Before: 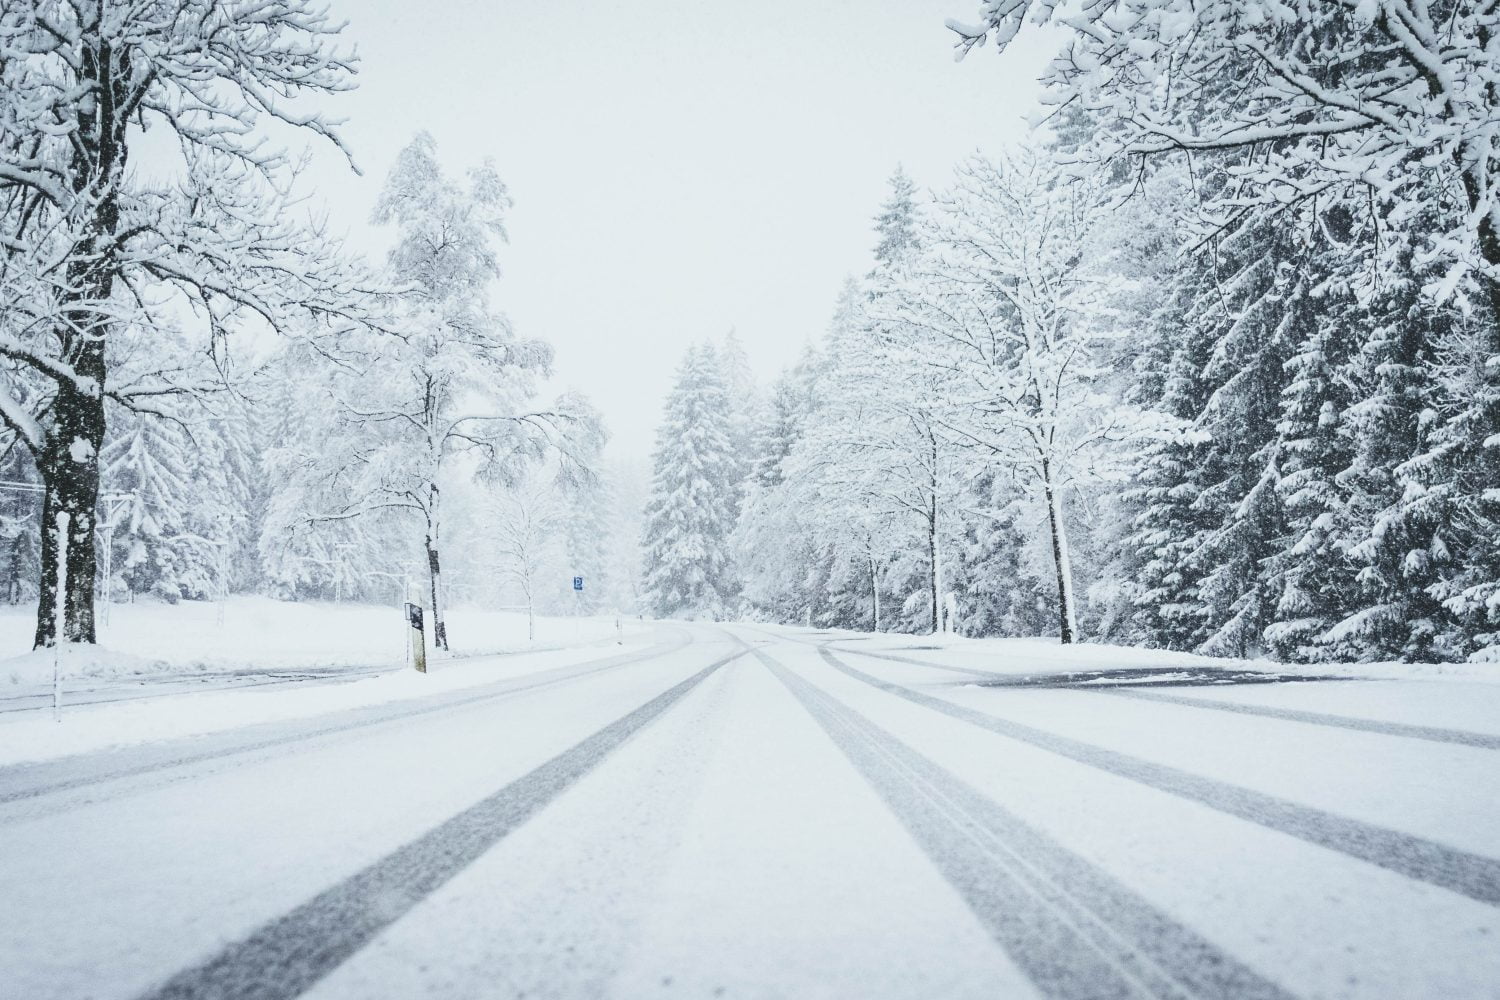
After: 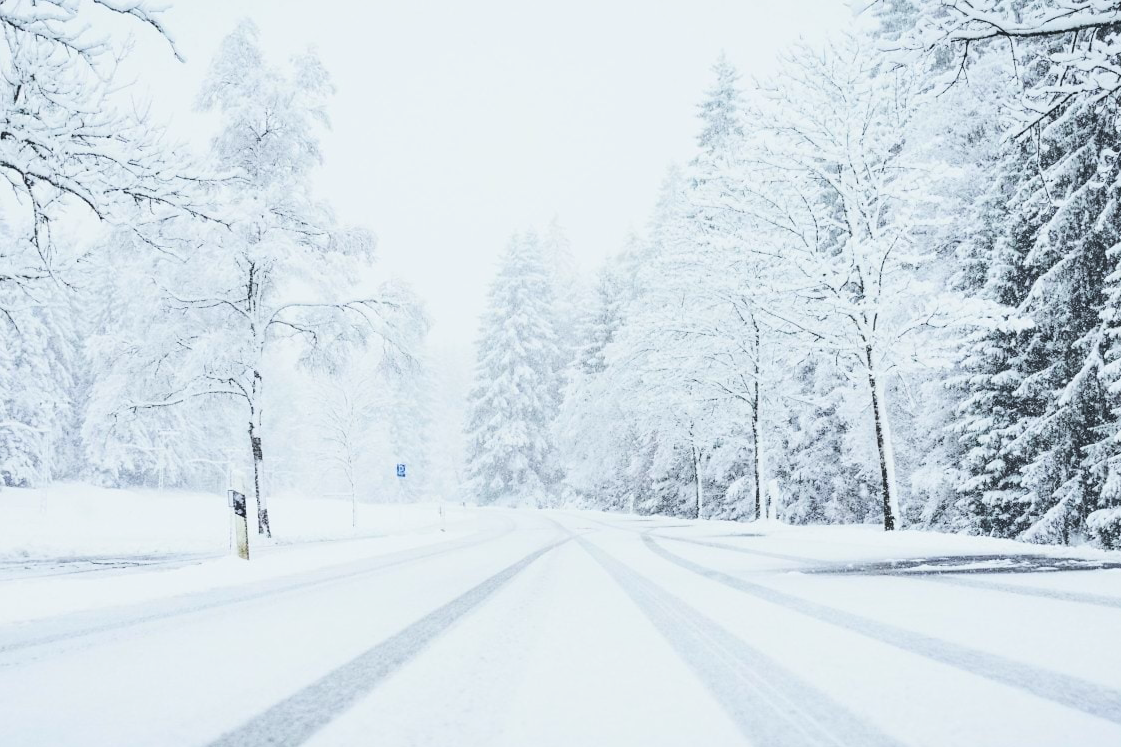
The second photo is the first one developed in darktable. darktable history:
crop and rotate: left 11.831%, top 11.346%, right 13.429%, bottom 13.899%
rgb curve: curves: ch0 [(0, 0) (0.284, 0.292) (0.505, 0.644) (1, 1)], compensate middle gray true
